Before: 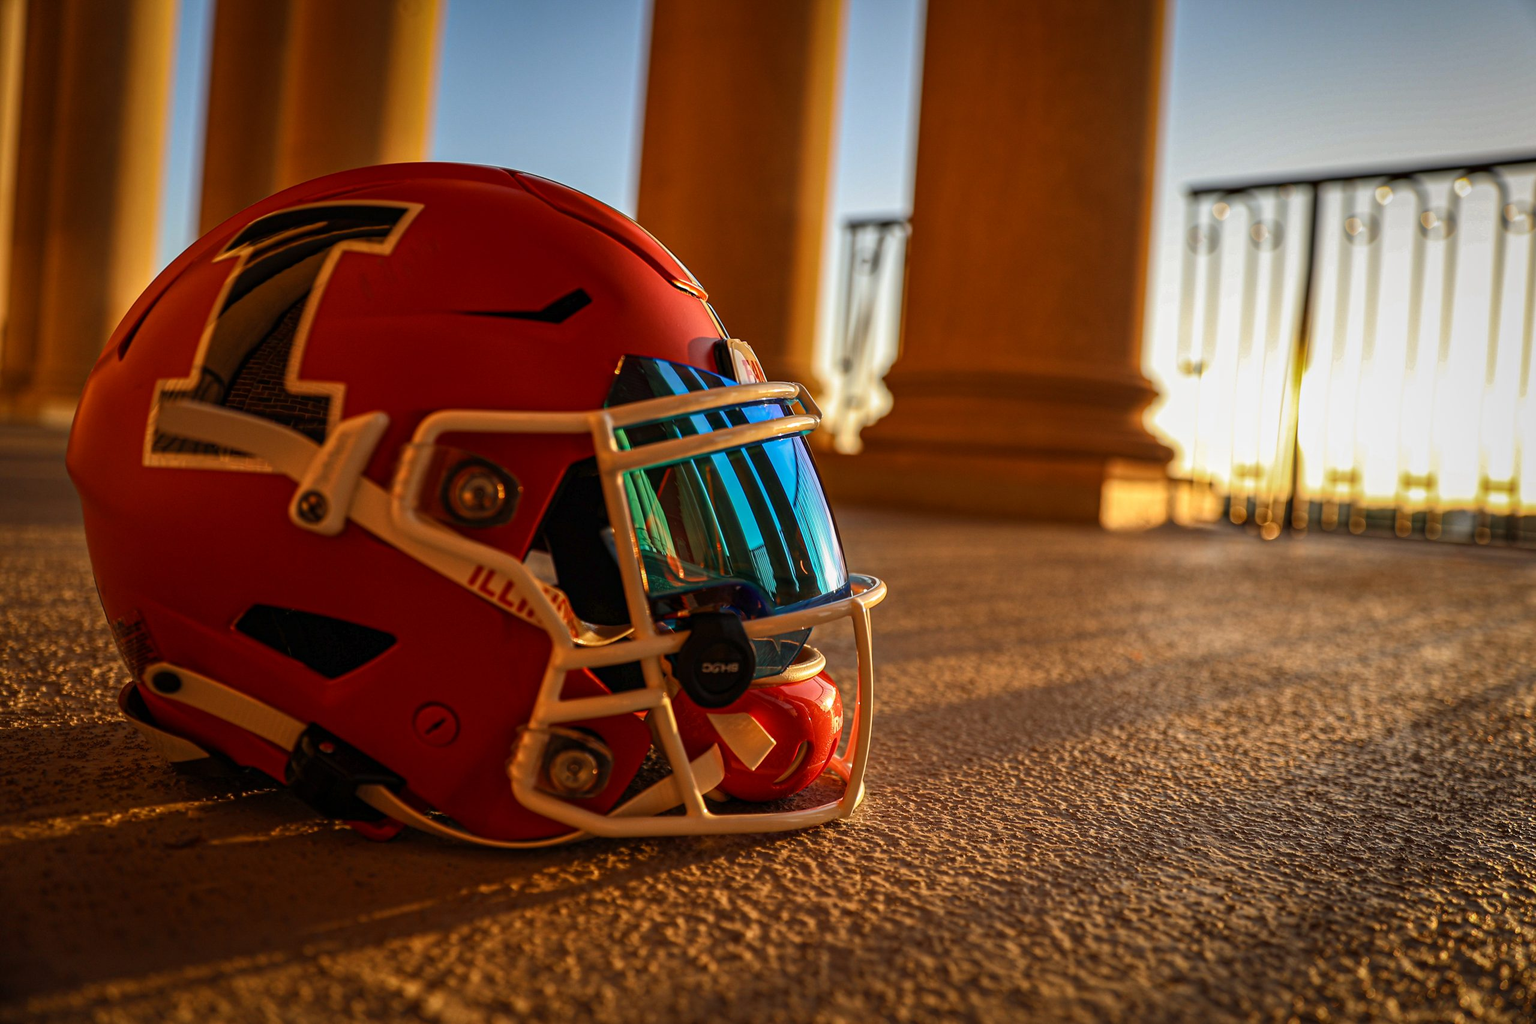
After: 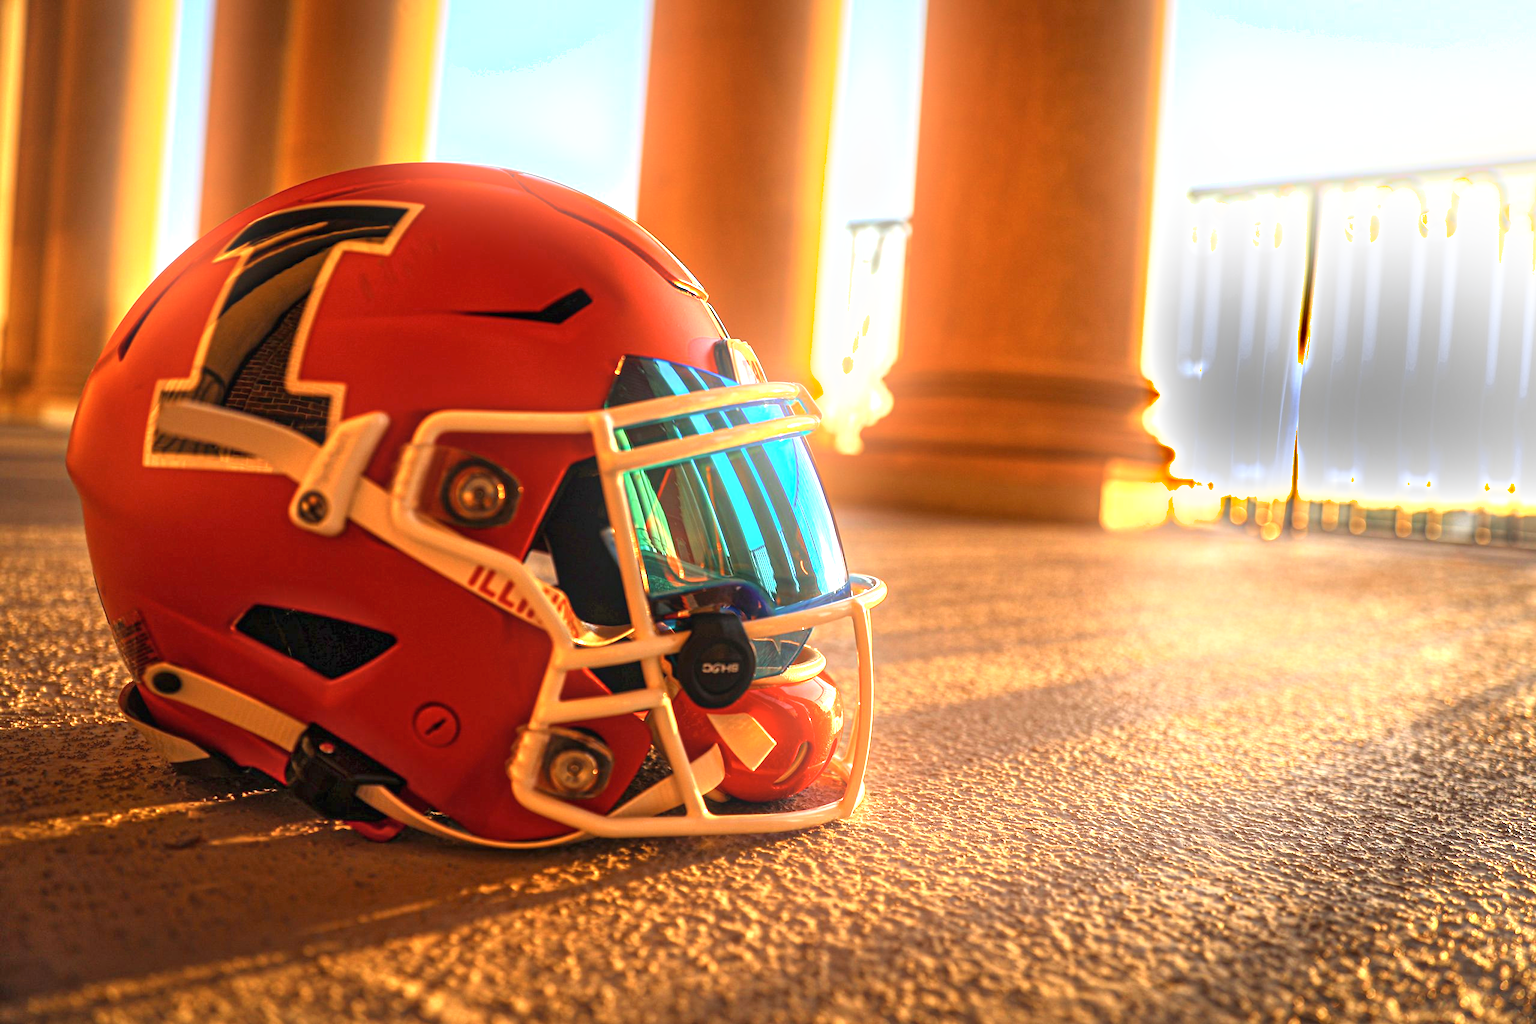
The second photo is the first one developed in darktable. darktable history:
bloom: size 16%, threshold 98%, strength 20%
exposure: black level correction 0, exposure 1.5 EV, compensate exposure bias true, compensate highlight preservation false
shadows and highlights: radius 44.78, white point adjustment 6.64, compress 79.65%, highlights color adjustment 78.42%, soften with gaussian
